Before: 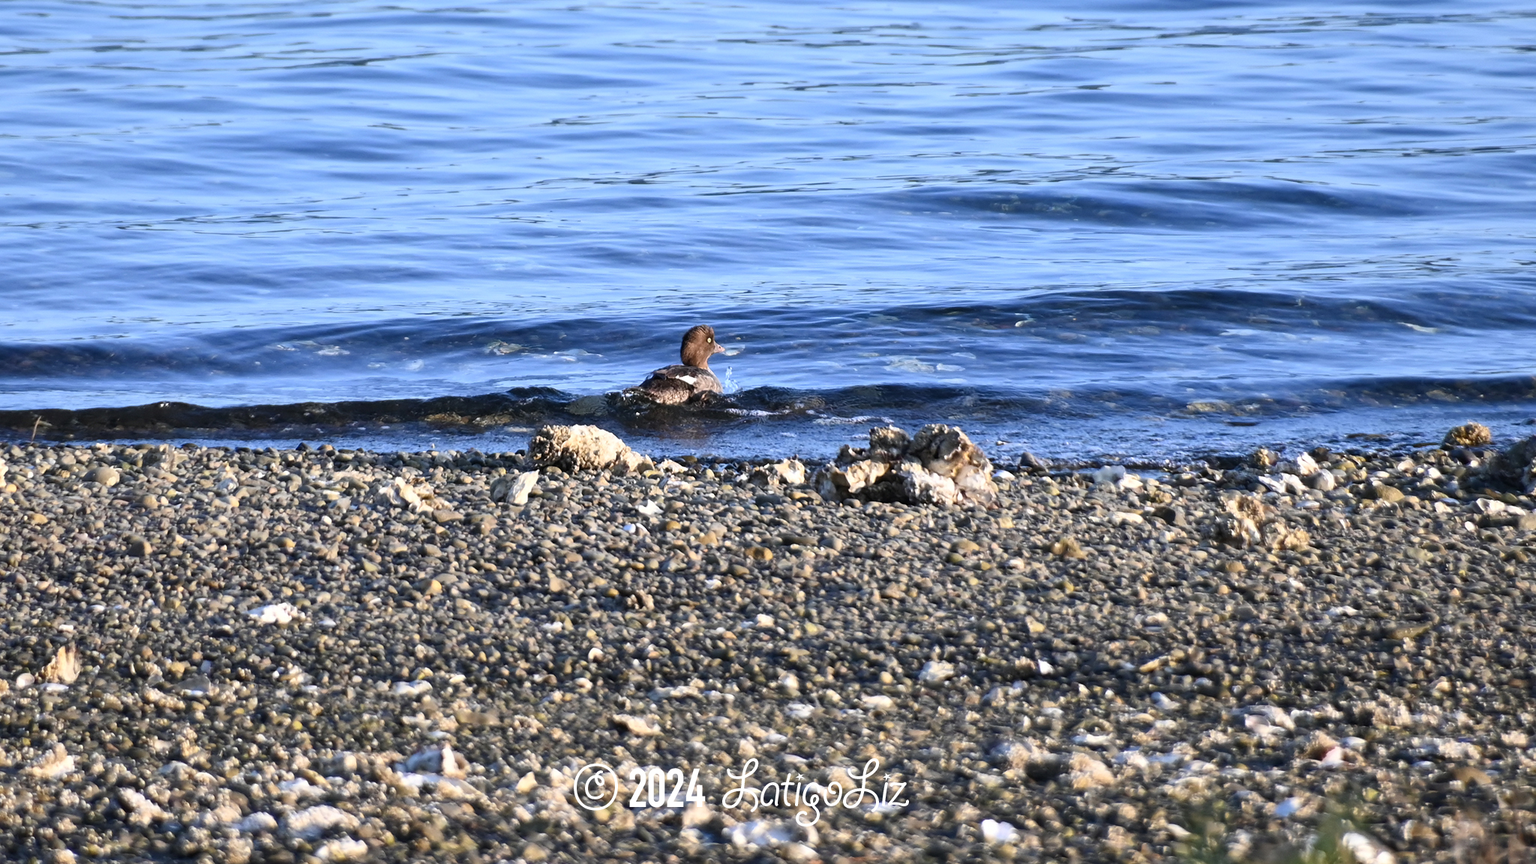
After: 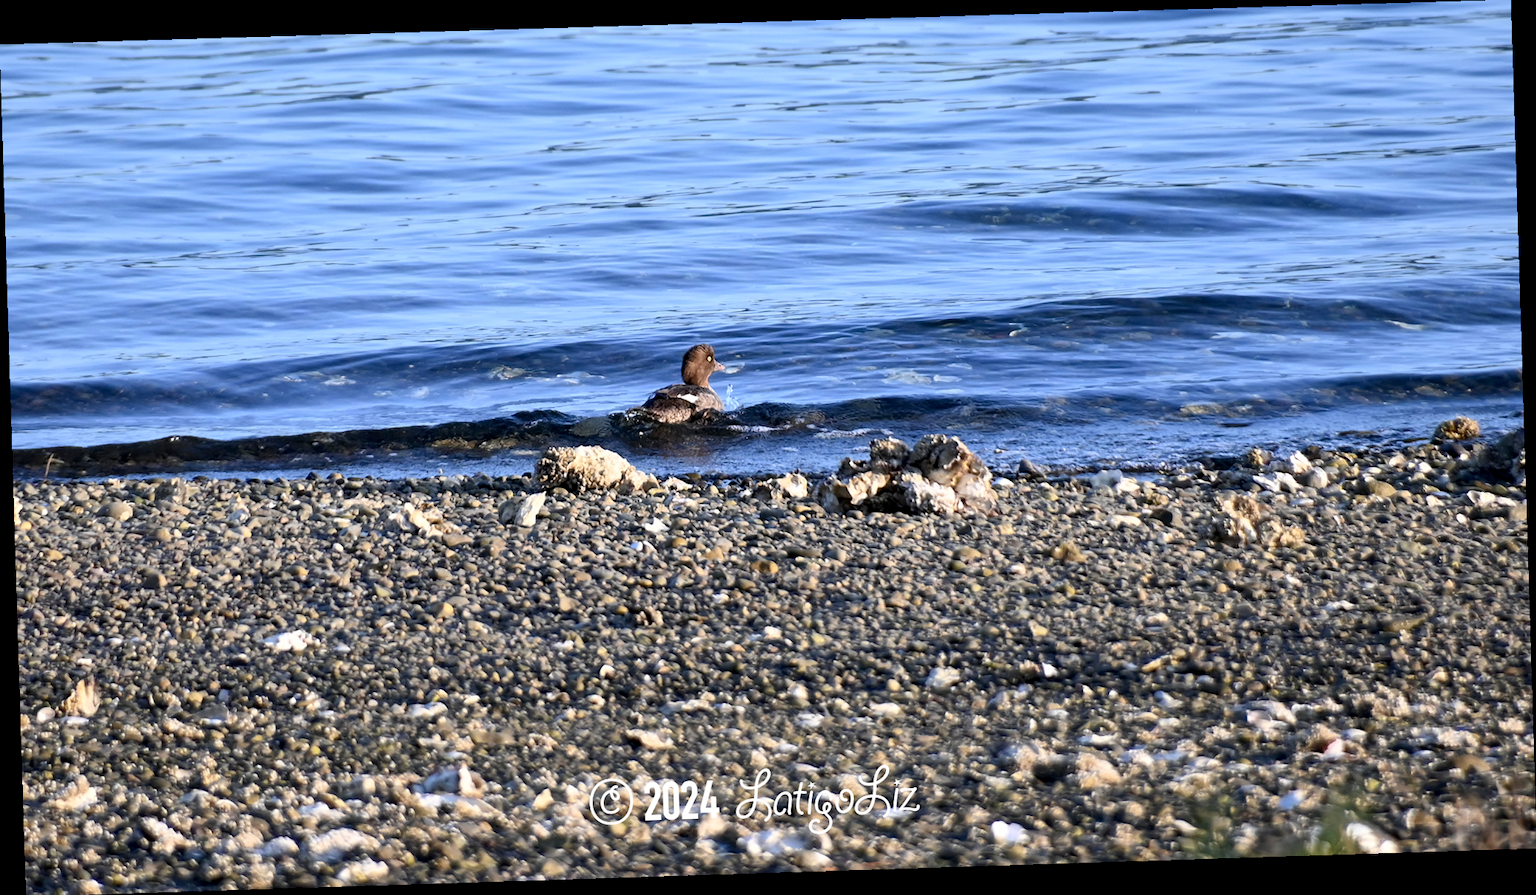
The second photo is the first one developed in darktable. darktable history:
white balance: emerald 1
rotate and perspective: rotation -1.77°, lens shift (horizontal) 0.004, automatic cropping off
exposure: black level correction 0.007, compensate highlight preservation false
